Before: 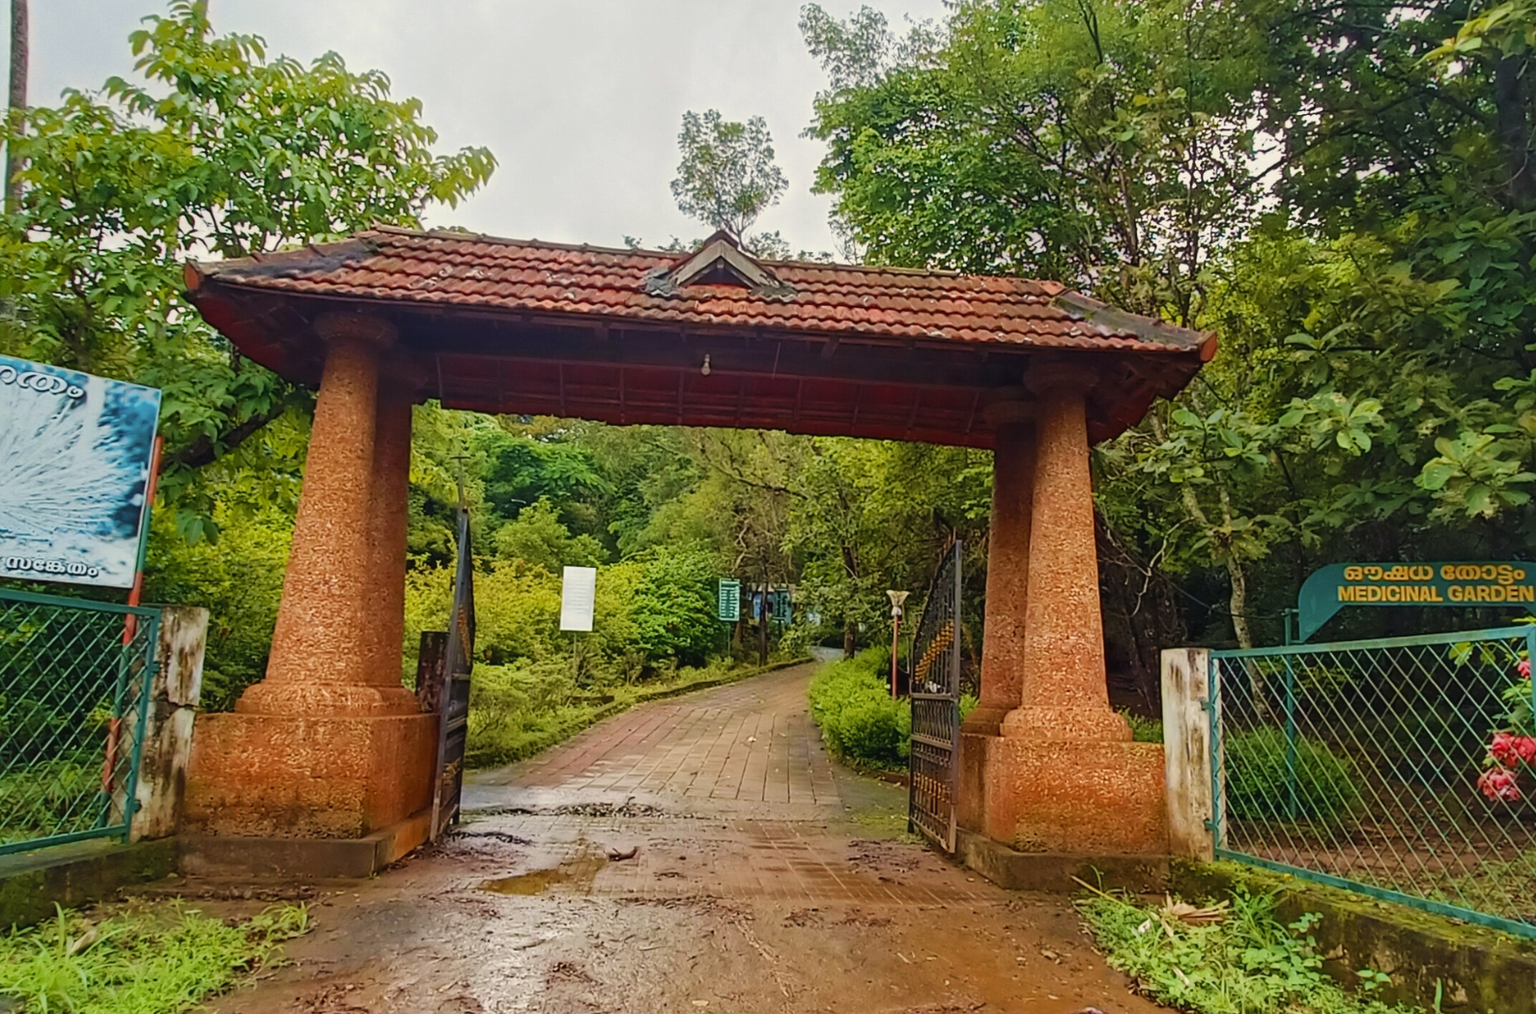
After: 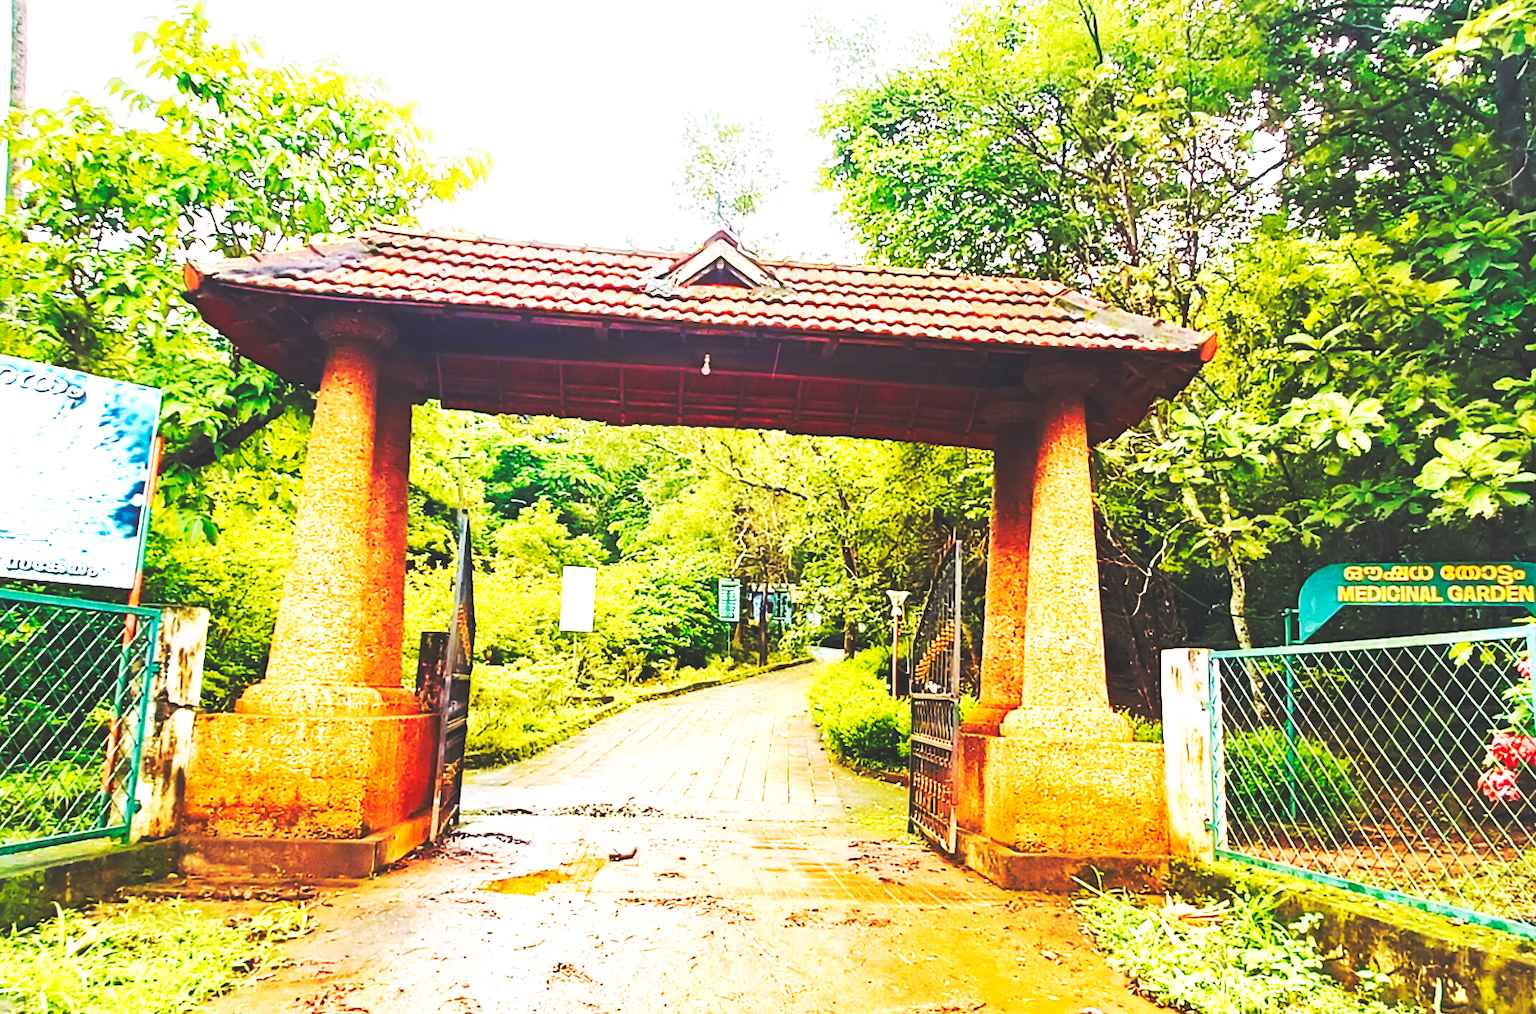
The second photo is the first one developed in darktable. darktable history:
exposure: black level correction 0, exposure 1.1 EV, compensate highlight preservation false
base curve: curves: ch0 [(0, 0.015) (0.085, 0.116) (0.134, 0.298) (0.19, 0.545) (0.296, 0.764) (0.599, 0.982) (1, 1)], preserve colors none
